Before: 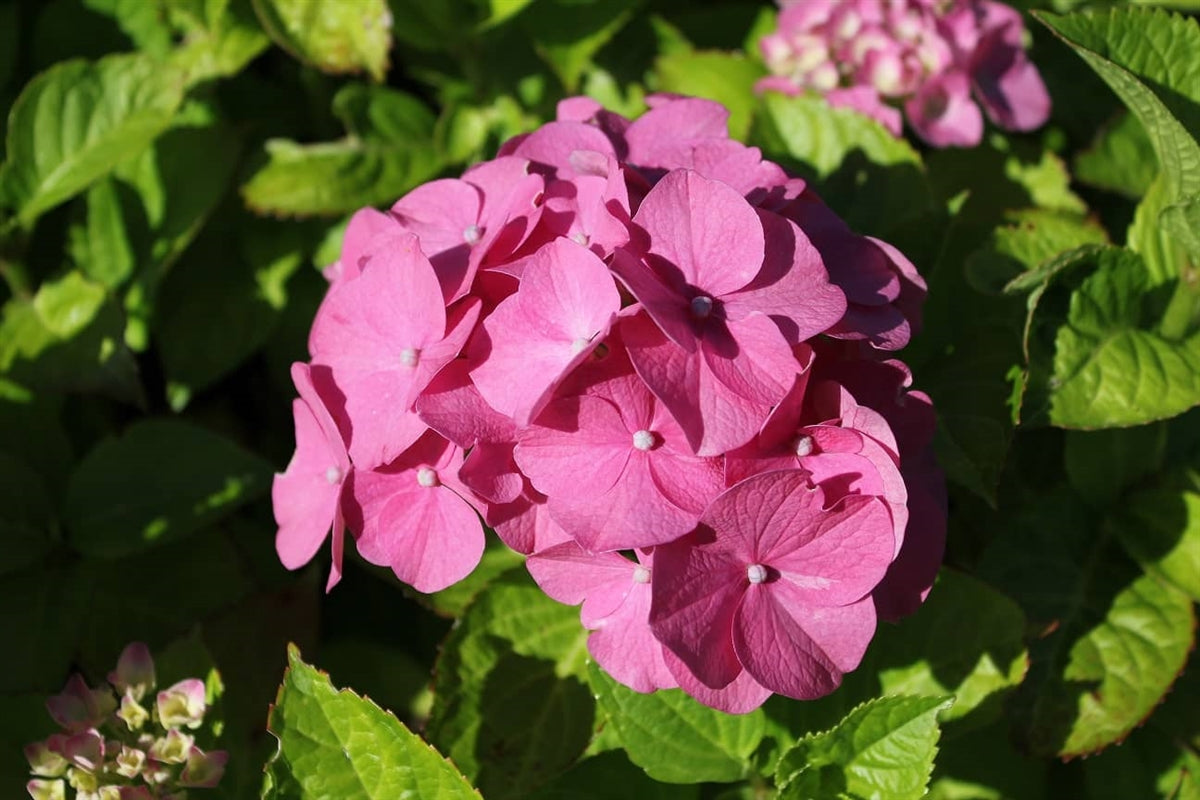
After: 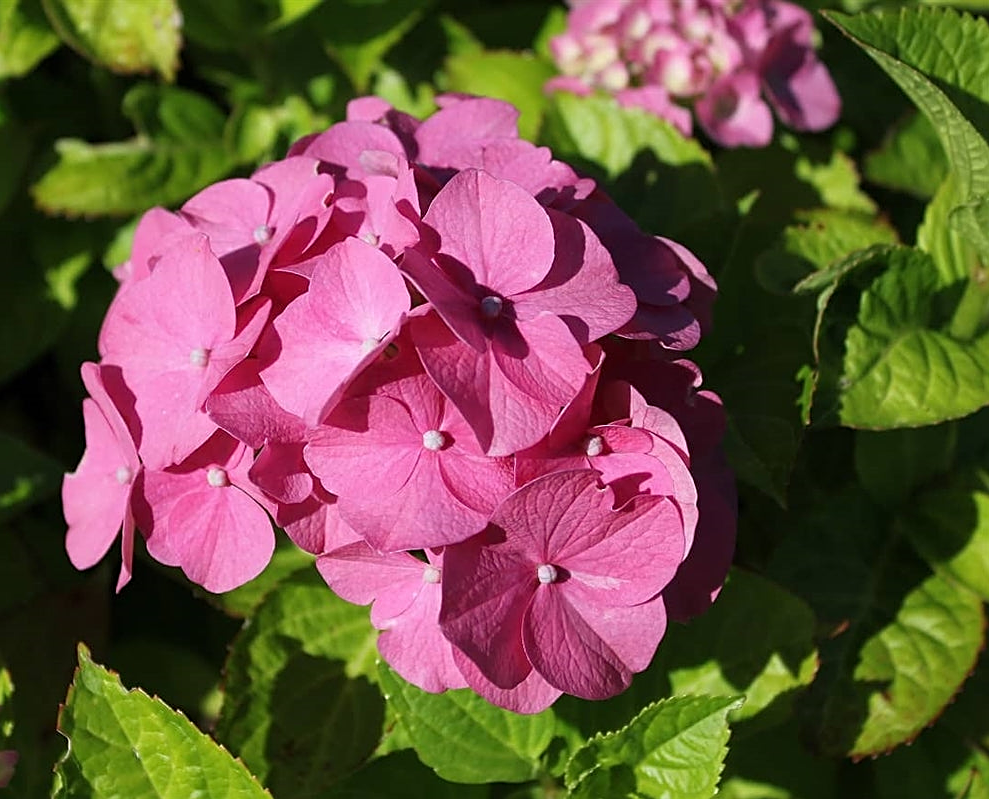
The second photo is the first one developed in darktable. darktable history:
sharpen: radius 1.967
crop: left 17.582%, bottom 0.031%
